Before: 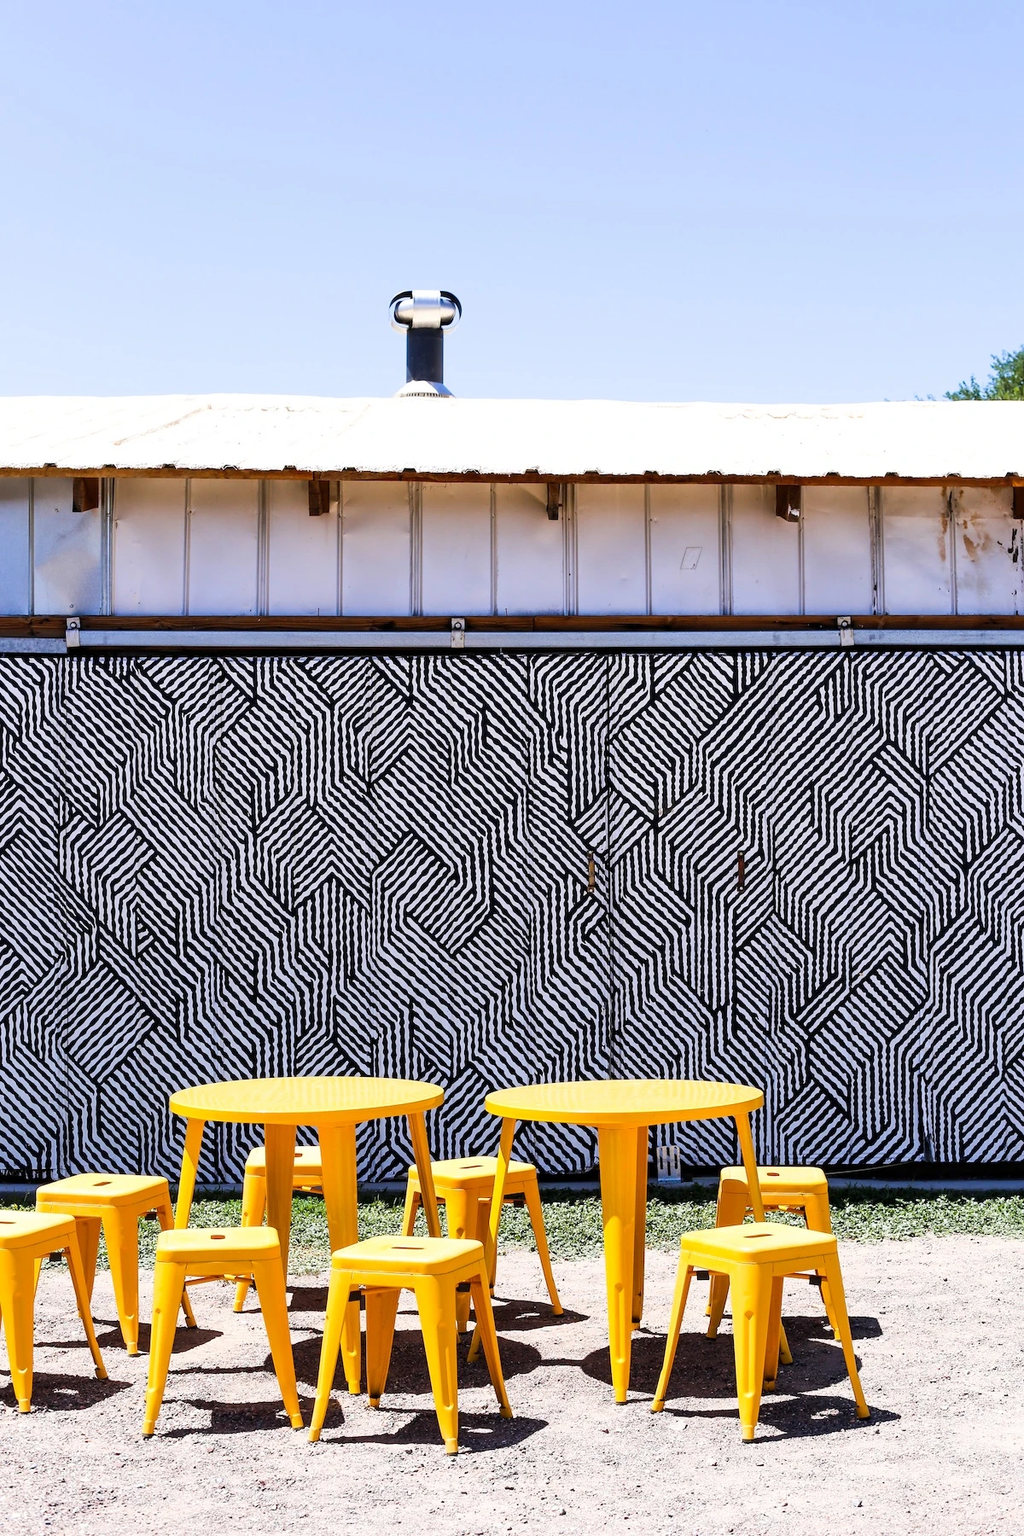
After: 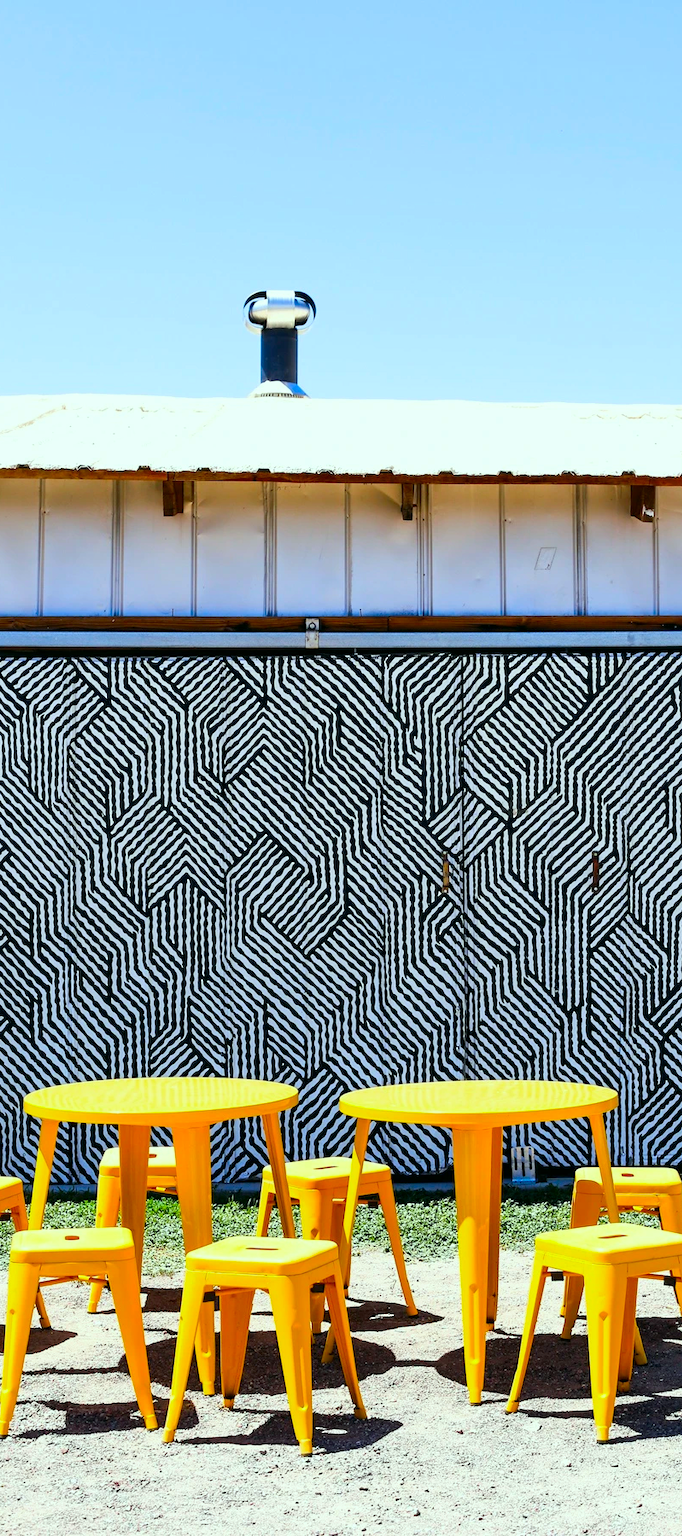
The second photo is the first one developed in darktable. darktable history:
sharpen: radius 2.859, amount 0.863, threshold 47.174
color correction: highlights a* -7.48, highlights b* 1.53, shadows a* -2.87, saturation 1.44
crop and rotate: left 14.329%, right 19.067%
